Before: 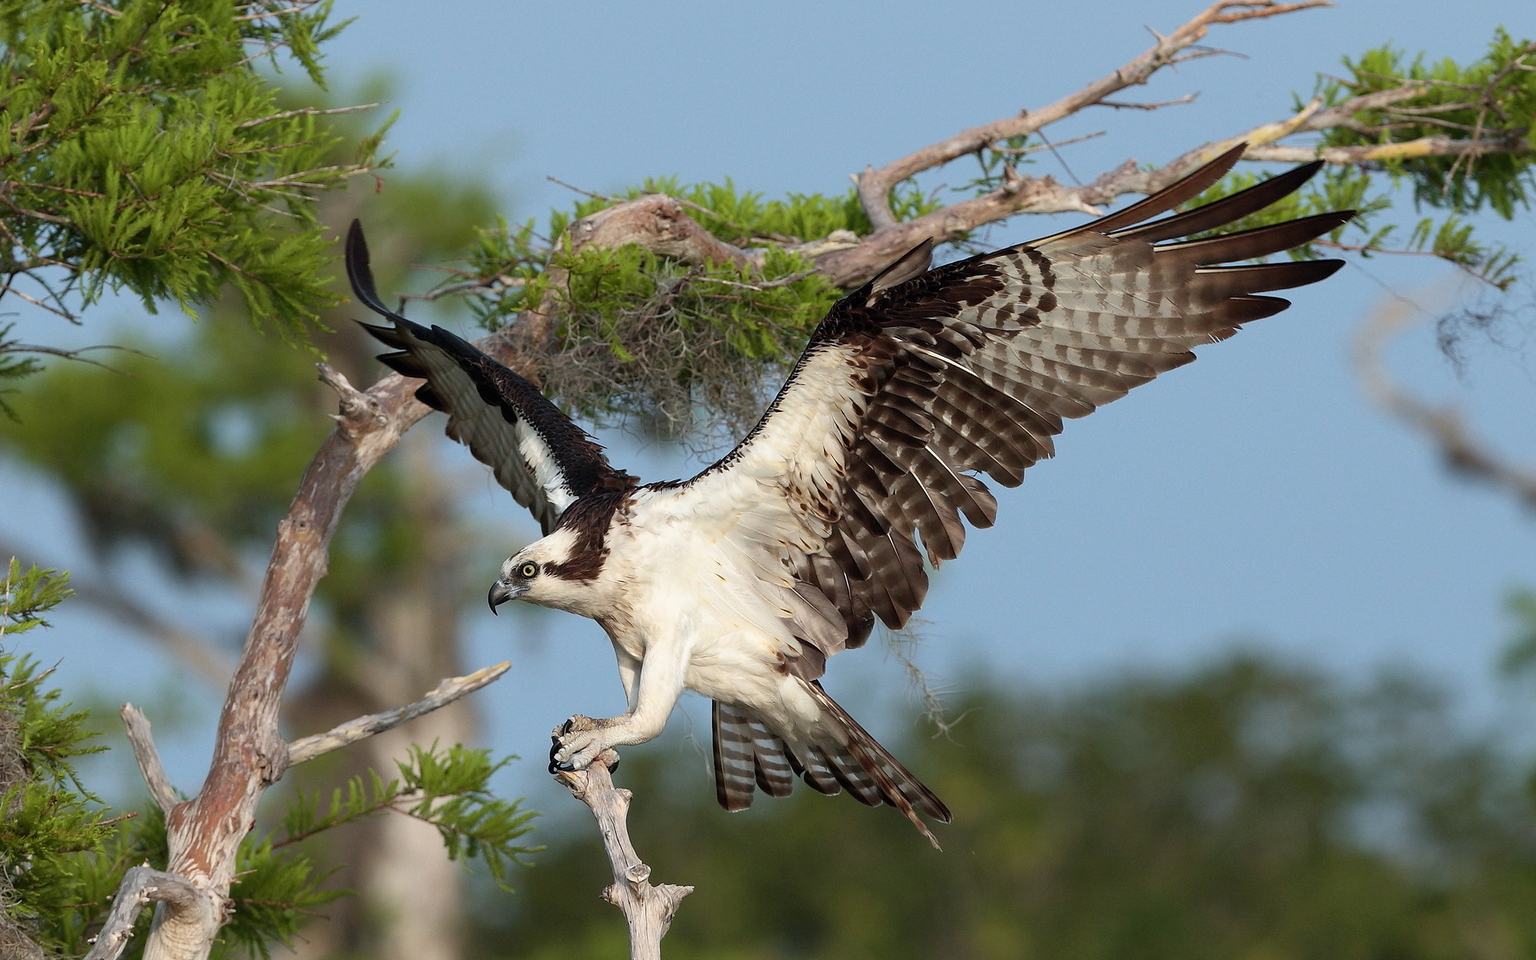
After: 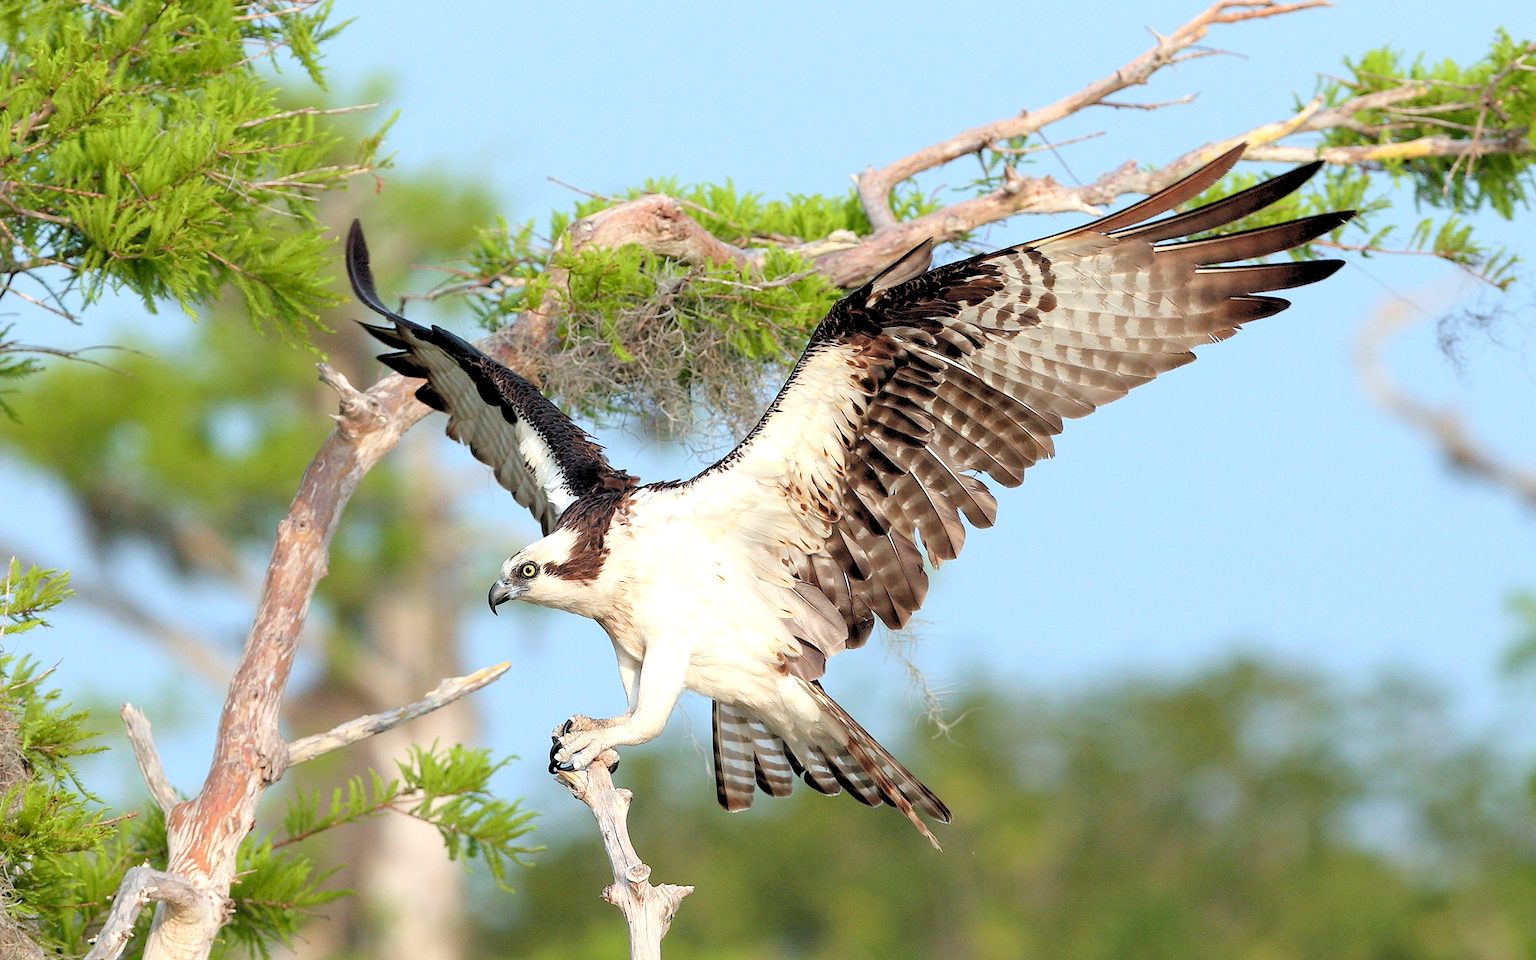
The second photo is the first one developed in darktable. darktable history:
exposure: exposure 0.518 EV, compensate exposure bias true, compensate highlight preservation false
levels: levels [0.072, 0.414, 0.976]
